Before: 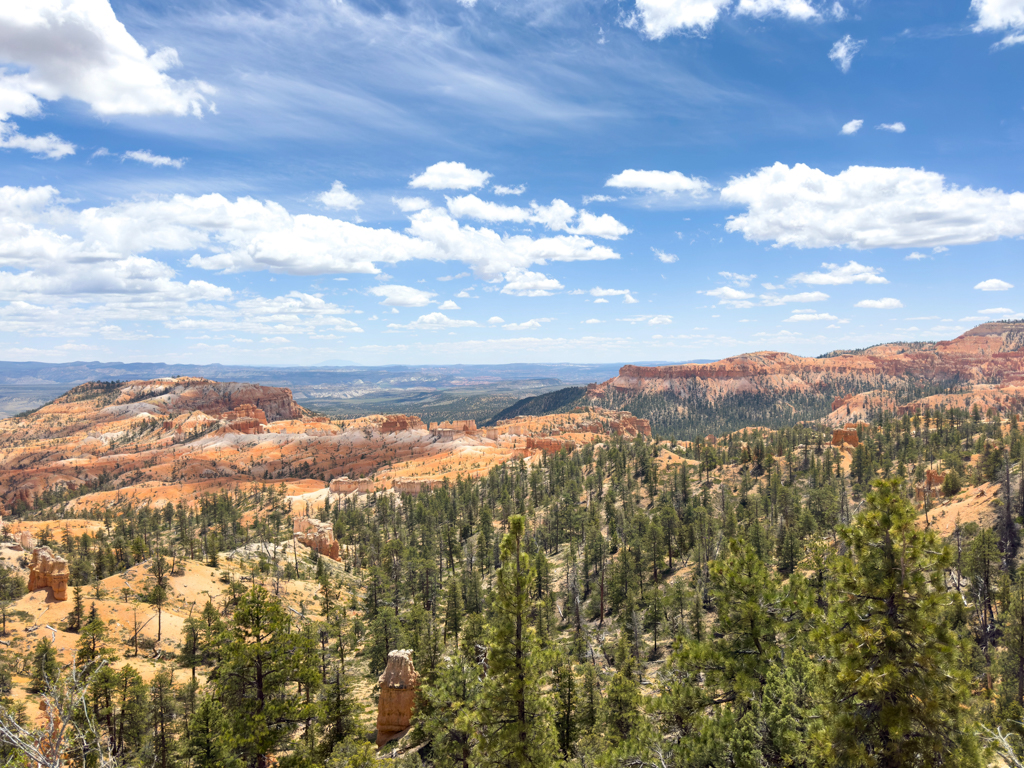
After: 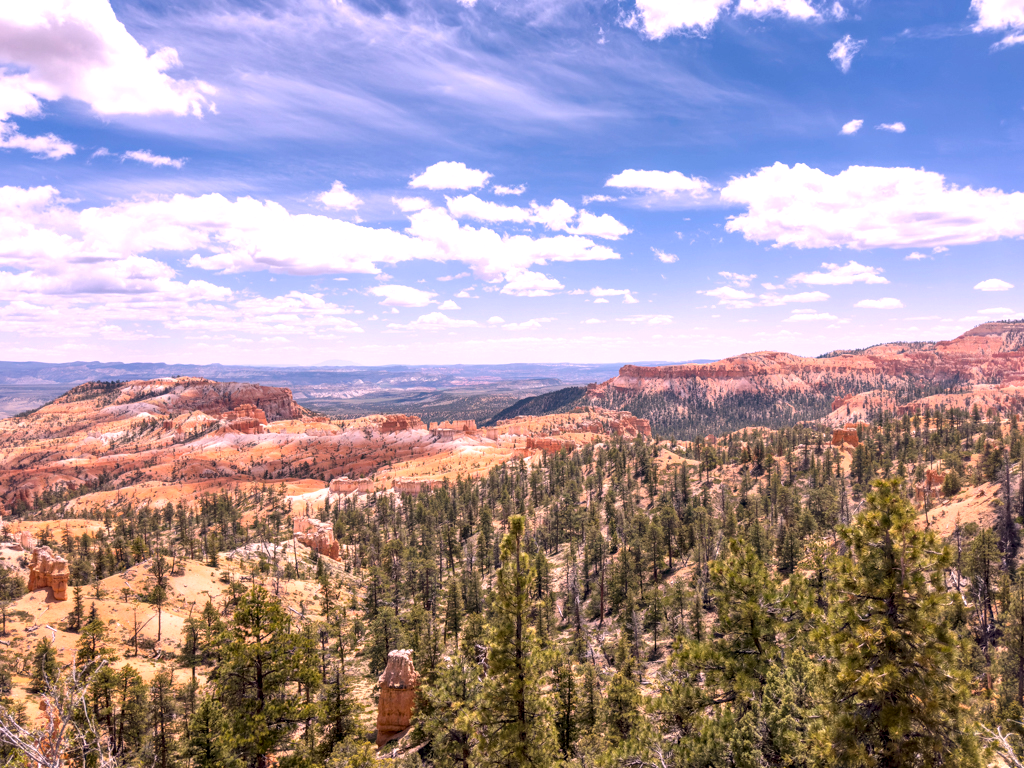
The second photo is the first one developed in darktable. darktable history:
local contrast: detail 130%
white balance: red 1.188, blue 1.11
